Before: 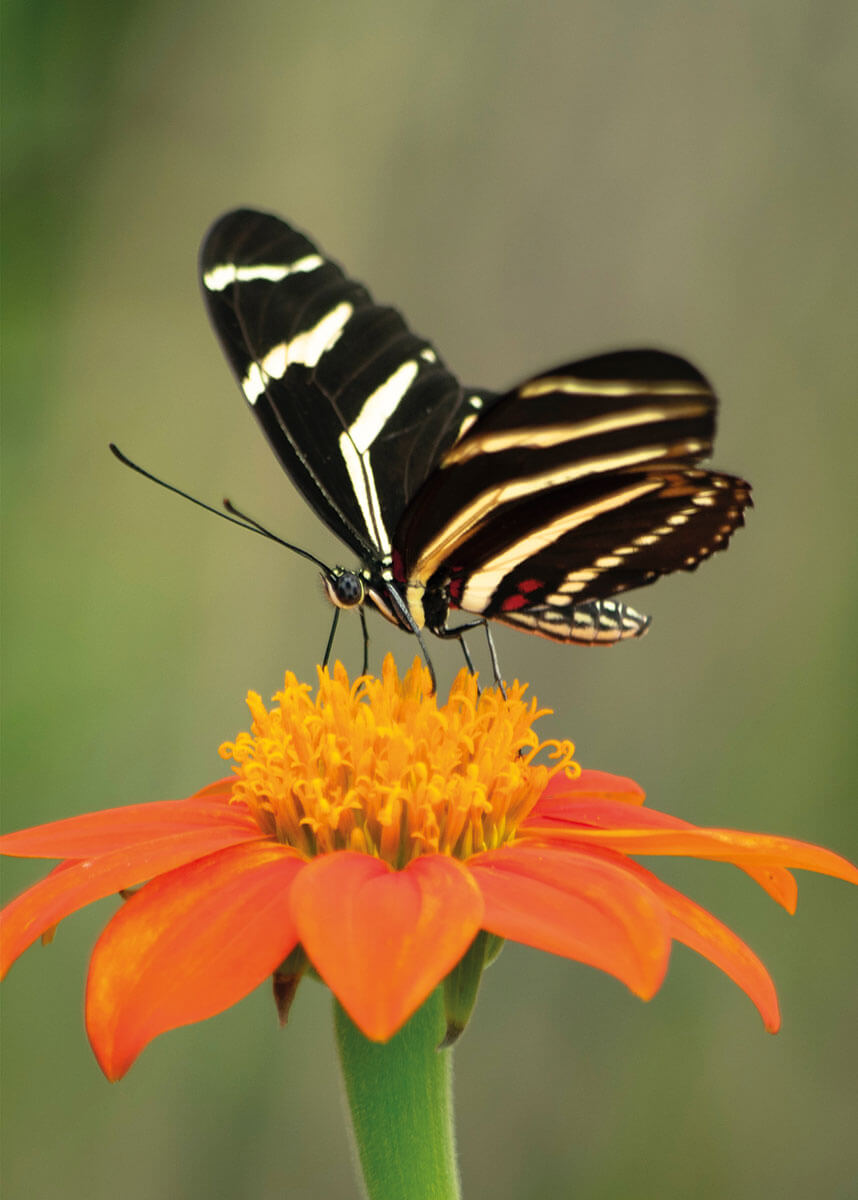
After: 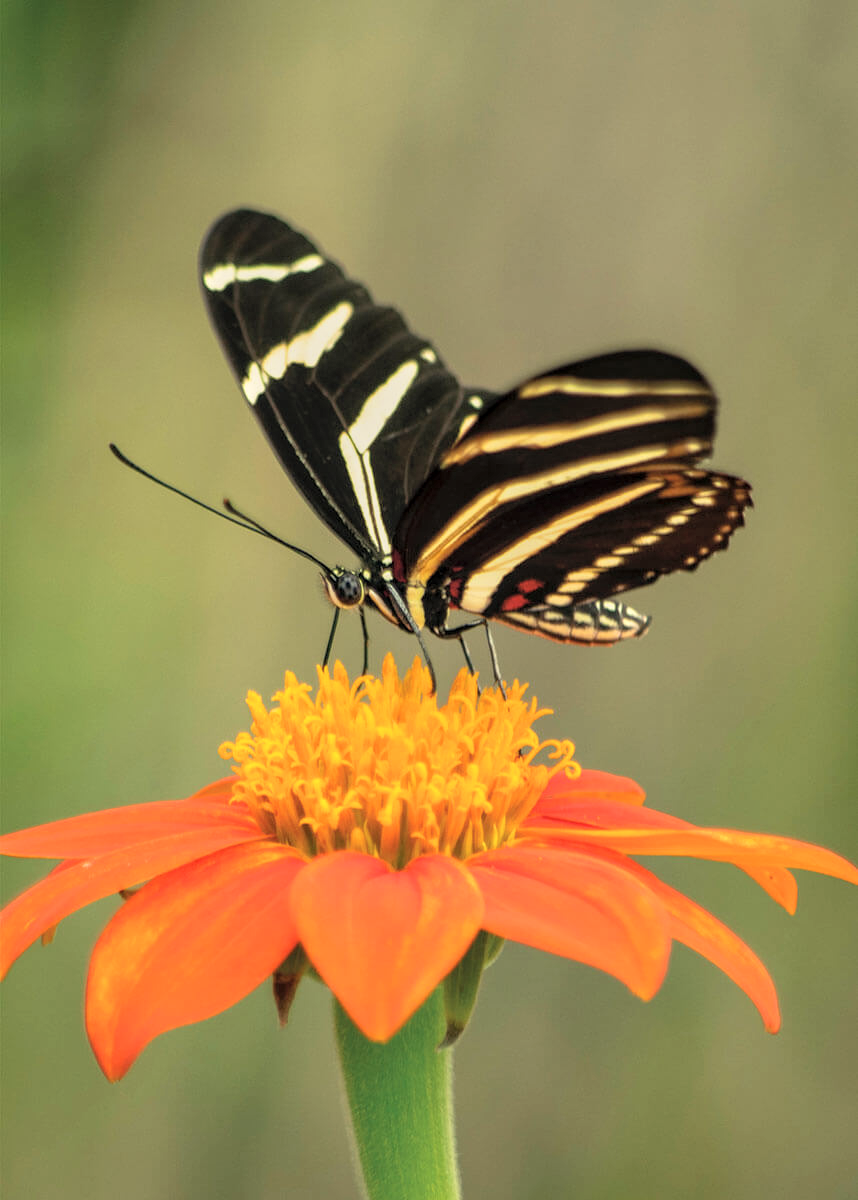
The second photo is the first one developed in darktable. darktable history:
local contrast: detail 130%
contrast brightness saturation: brightness 0.13
white balance: red 1.029, blue 0.92
